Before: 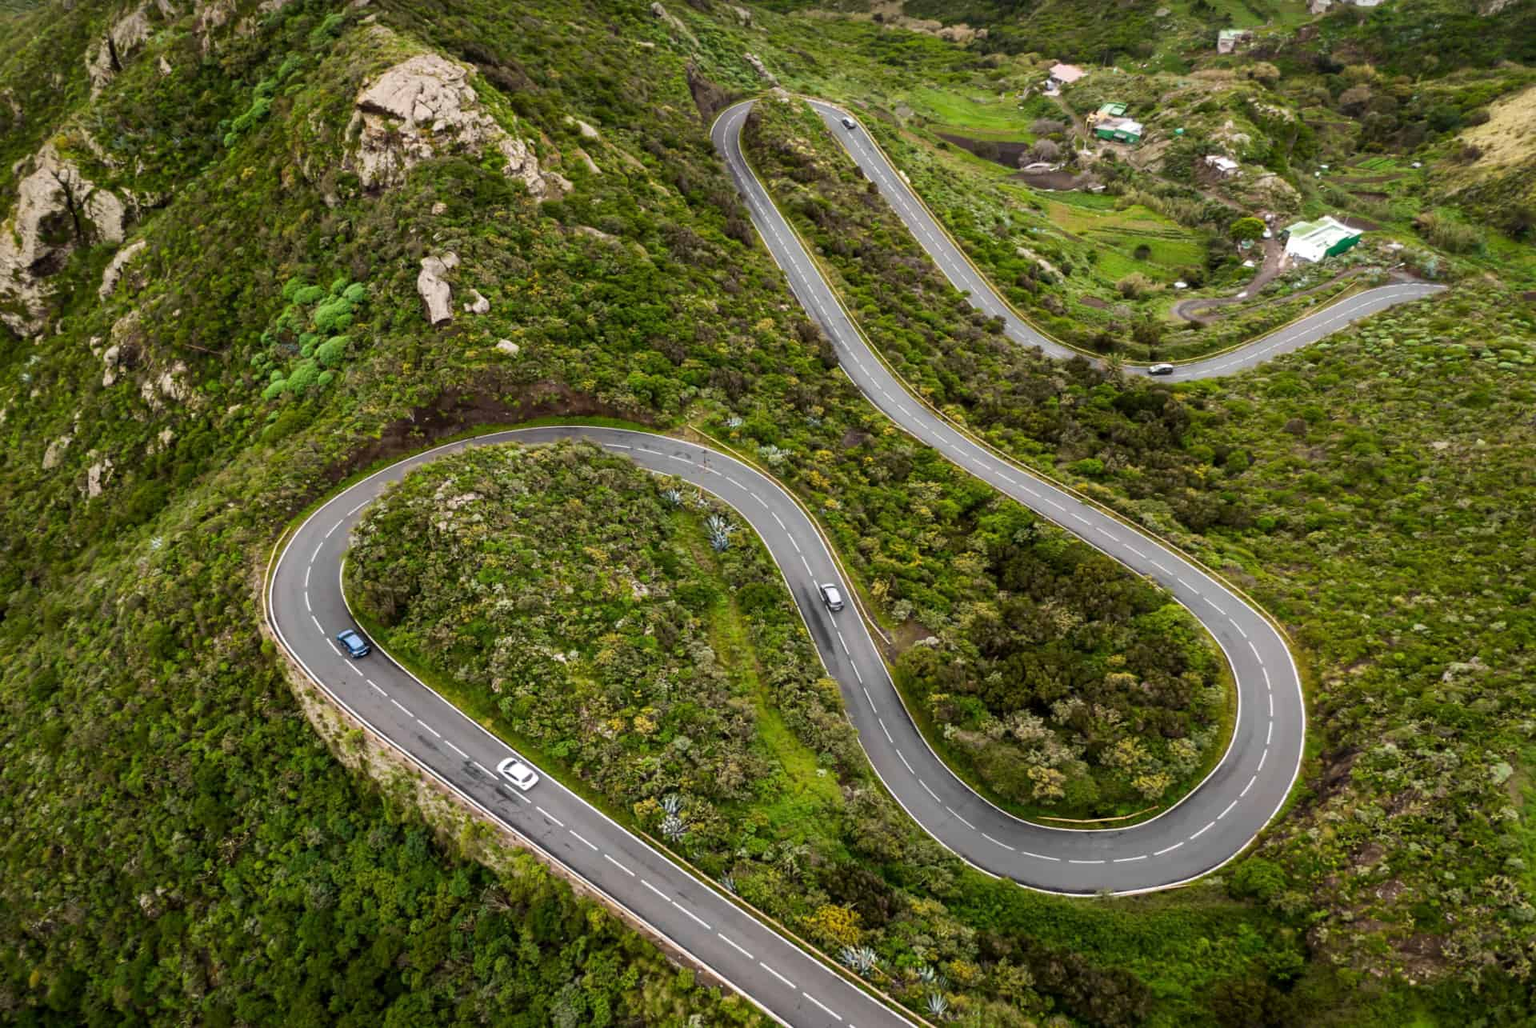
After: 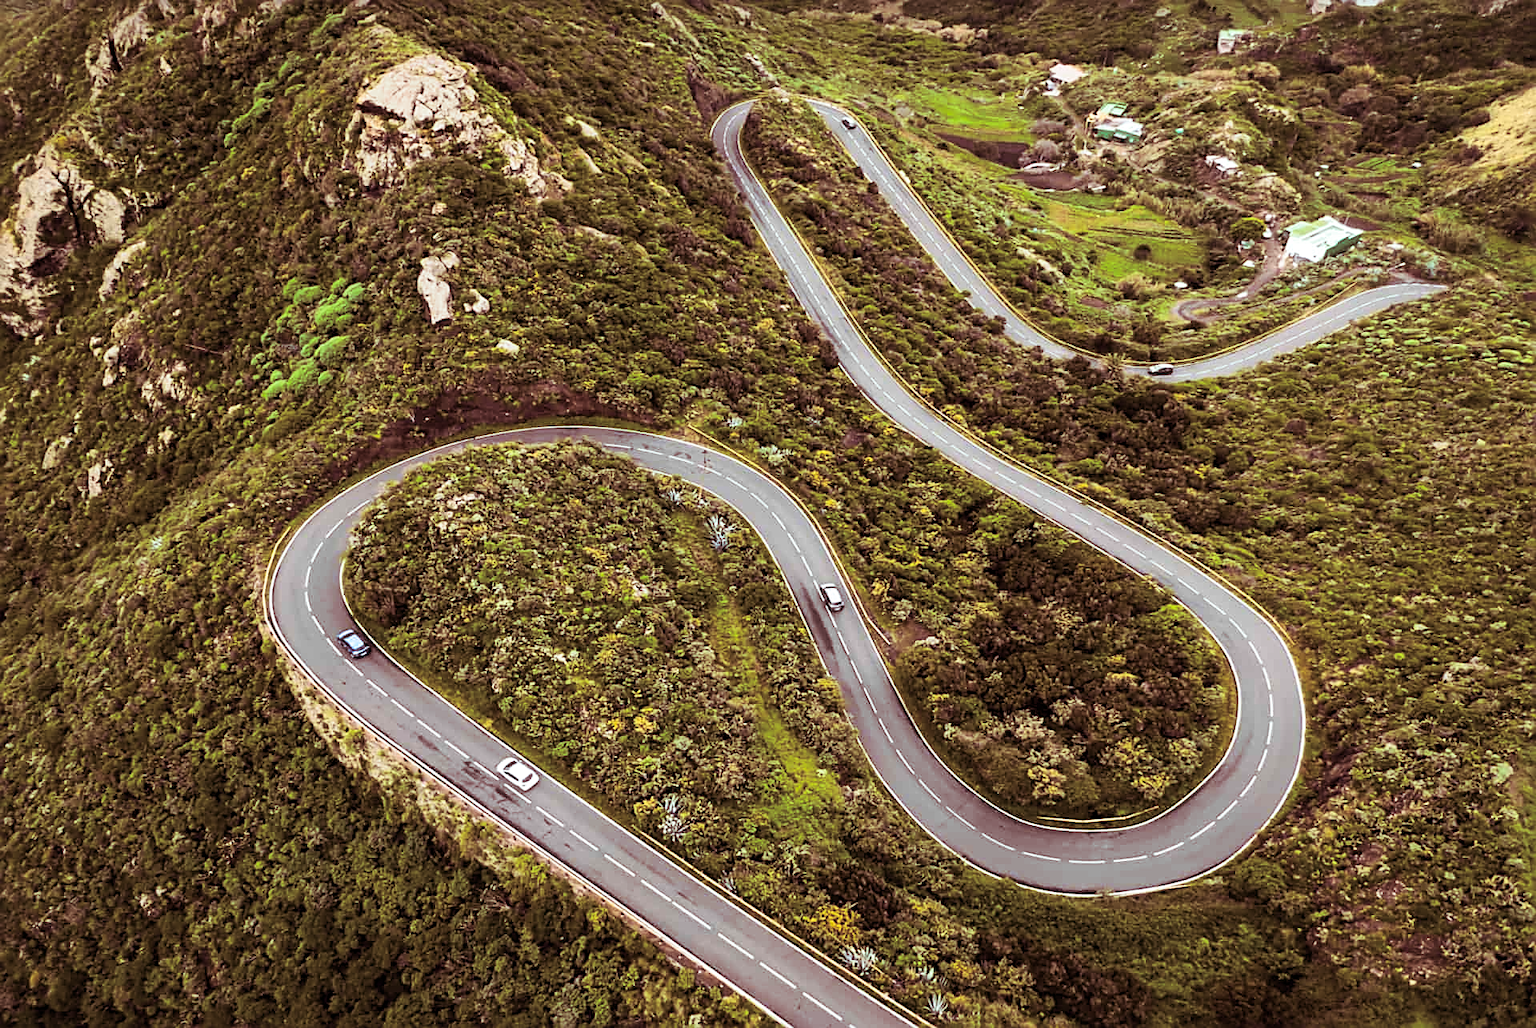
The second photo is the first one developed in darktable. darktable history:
sharpen: amount 0.75
split-toning: highlights › hue 180°
contrast brightness saturation: contrast 0.2, brightness 0.16, saturation 0.22
